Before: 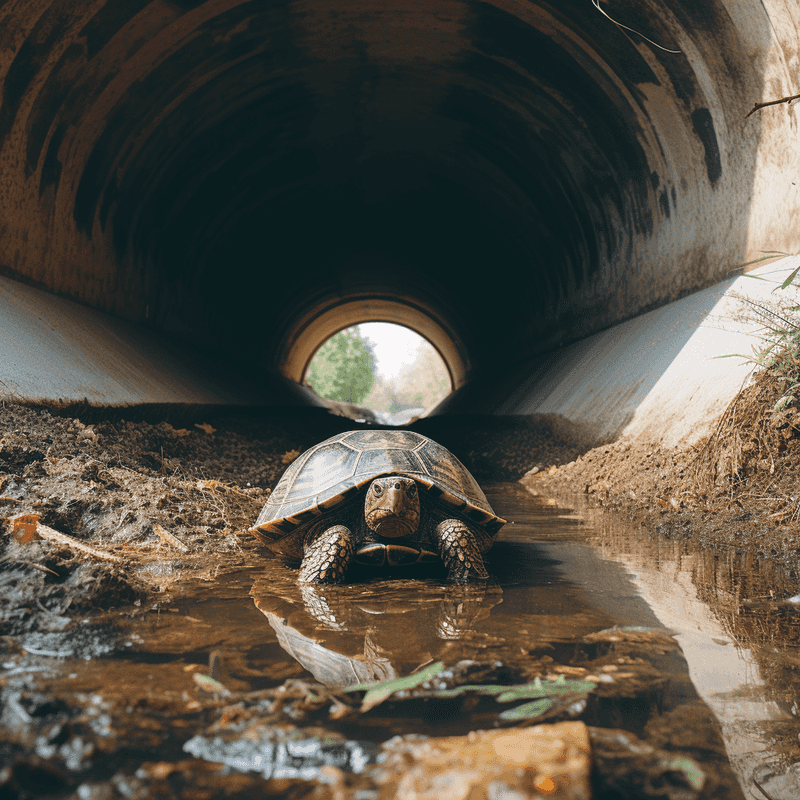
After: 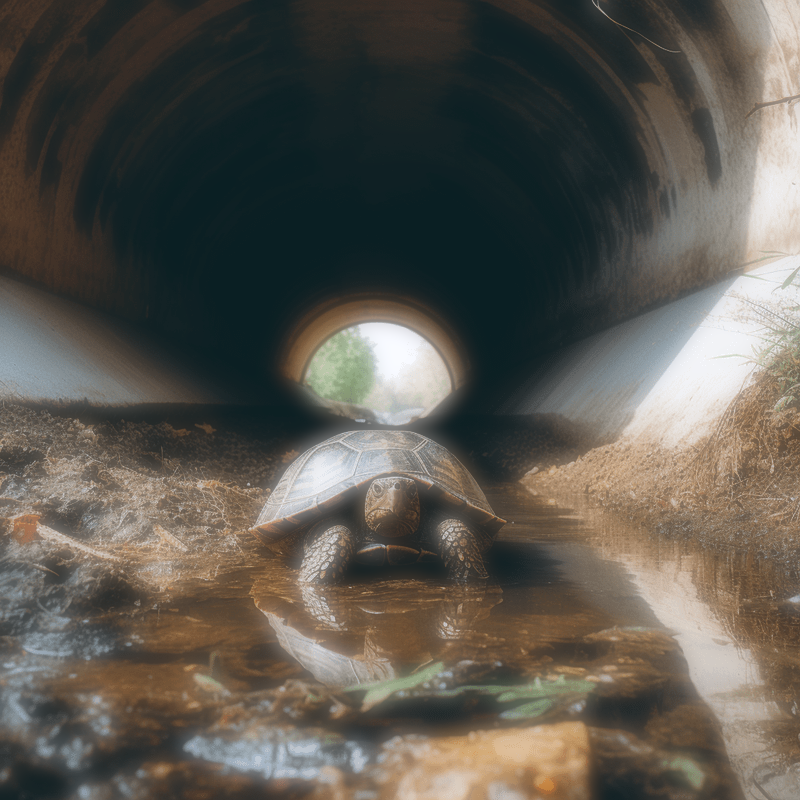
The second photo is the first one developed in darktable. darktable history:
white balance: red 0.974, blue 1.044
soften: on, module defaults
